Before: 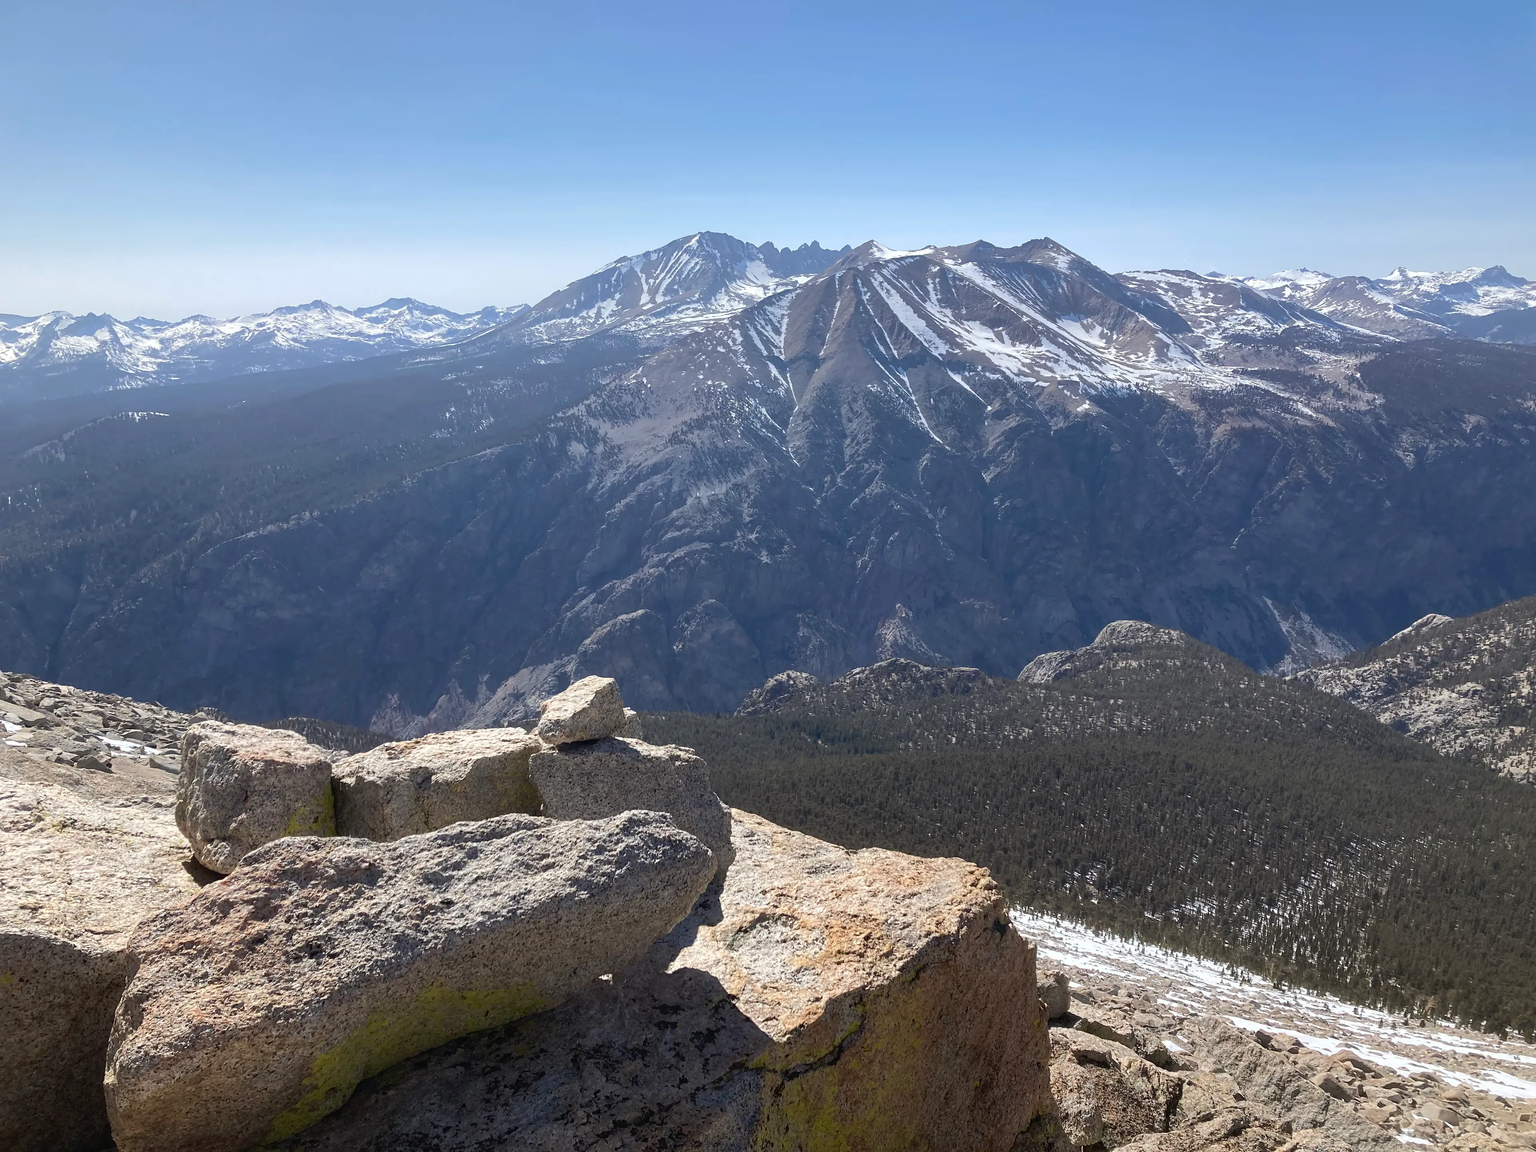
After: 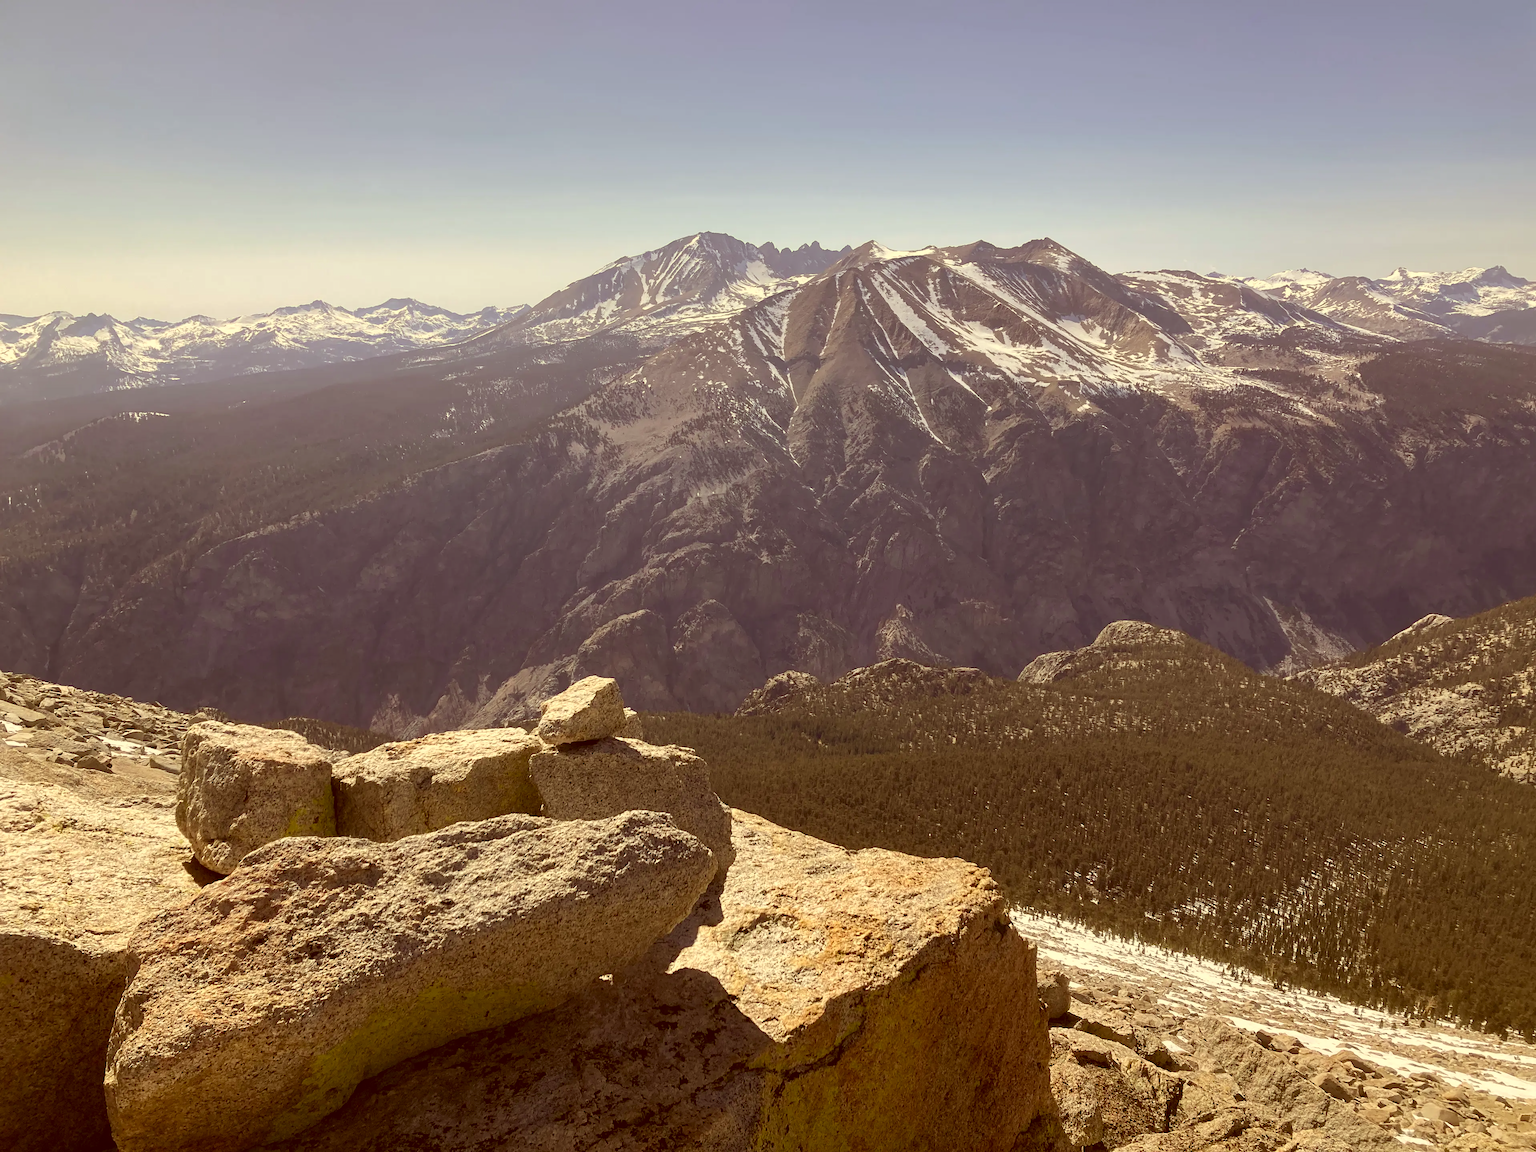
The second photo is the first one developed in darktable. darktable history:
color correction: highlights a* 1.03, highlights b* 24.69, shadows a* 16.02, shadows b* 24.68
